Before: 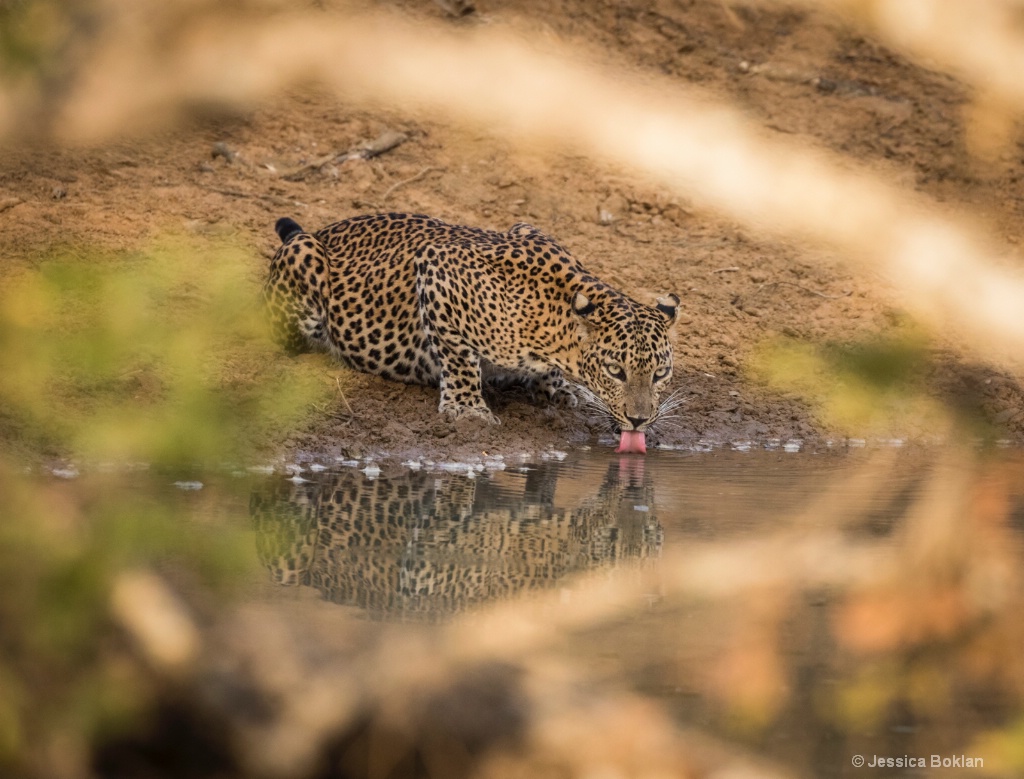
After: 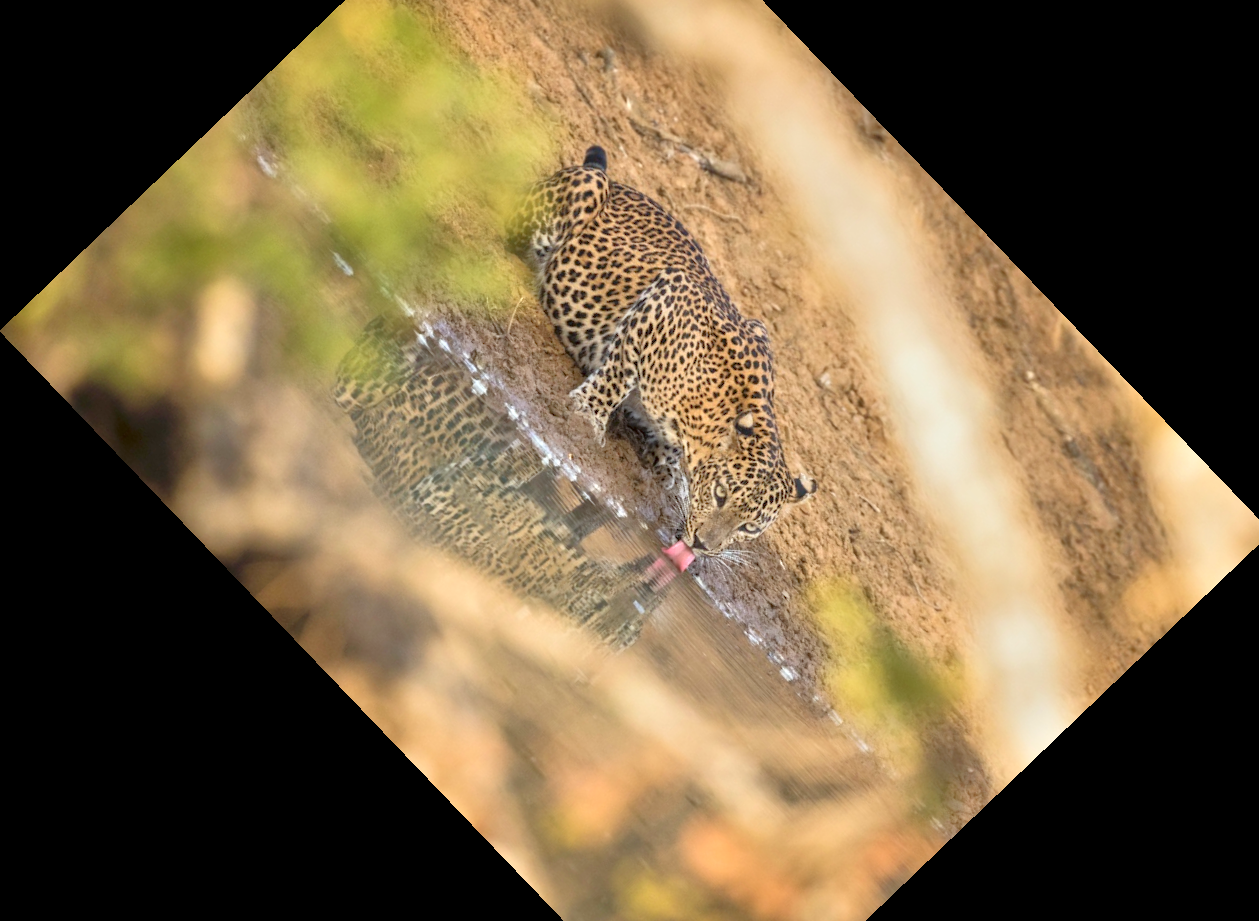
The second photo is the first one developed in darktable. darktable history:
crop and rotate: angle -46.26°, top 16.234%, right 0.912%, bottom 11.704%
color calibration: output R [1.003, 0.027, -0.041, 0], output G [-0.018, 1.043, -0.038, 0], output B [0.071, -0.086, 1.017, 0], illuminant as shot in camera, x 0.359, y 0.362, temperature 4570.54 K
tone equalizer: -8 EV 2 EV, -7 EV 2 EV, -6 EV 2 EV, -5 EV 2 EV, -4 EV 2 EV, -3 EV 1.5 EV, -2 EV 1 EV, -1 EV 0.5 EV
